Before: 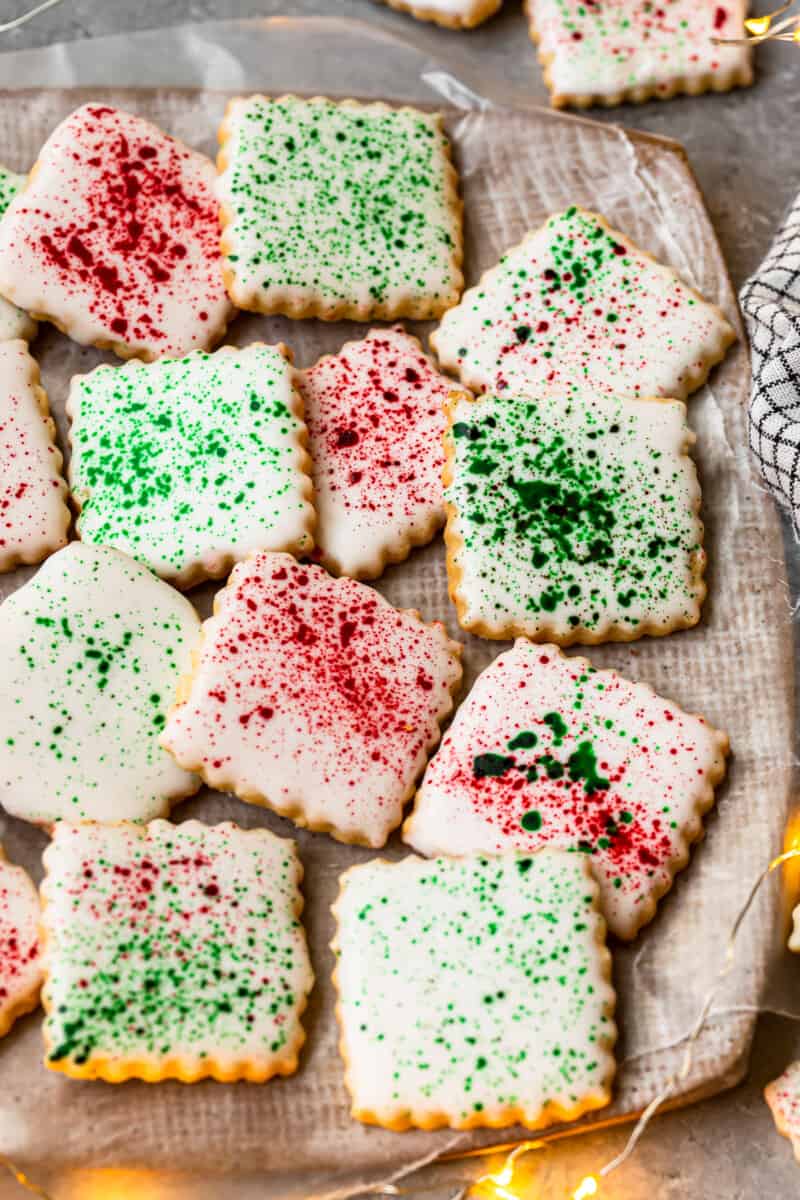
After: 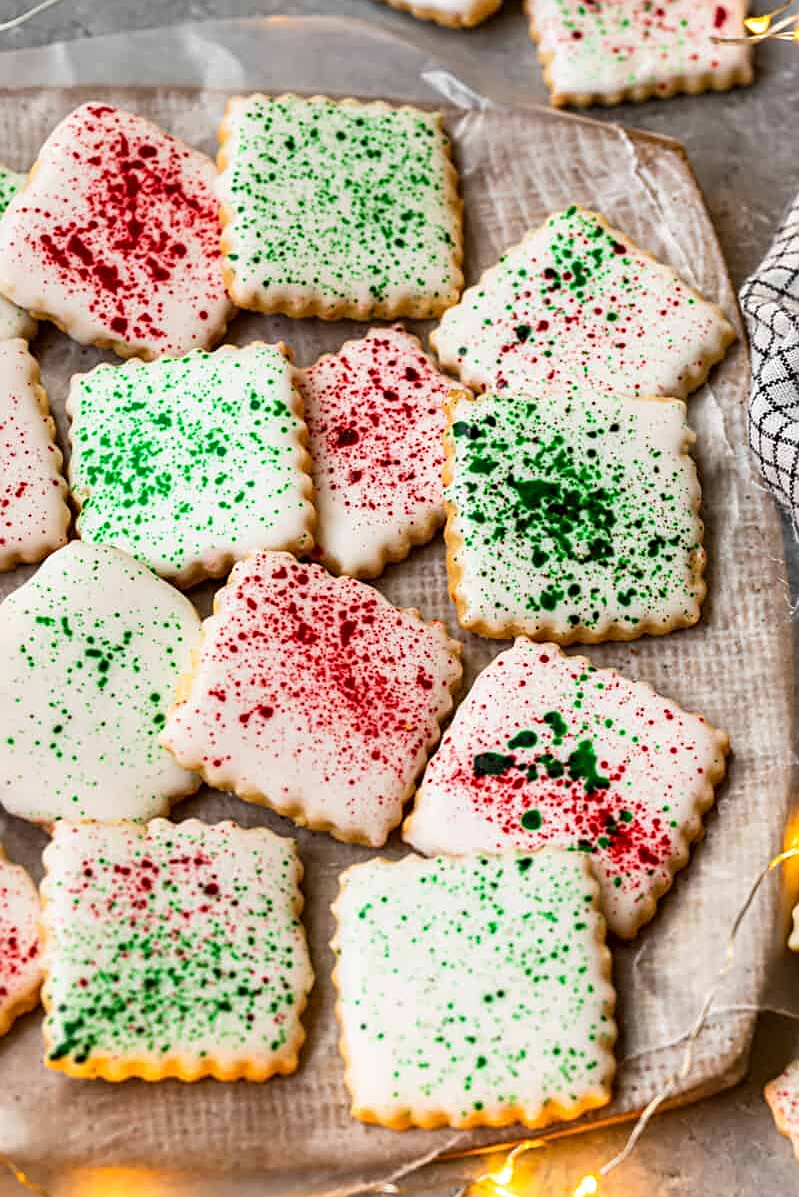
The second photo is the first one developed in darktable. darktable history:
crop: top 0.1%, bottom 0.119%
sharpen: on, module defaults
